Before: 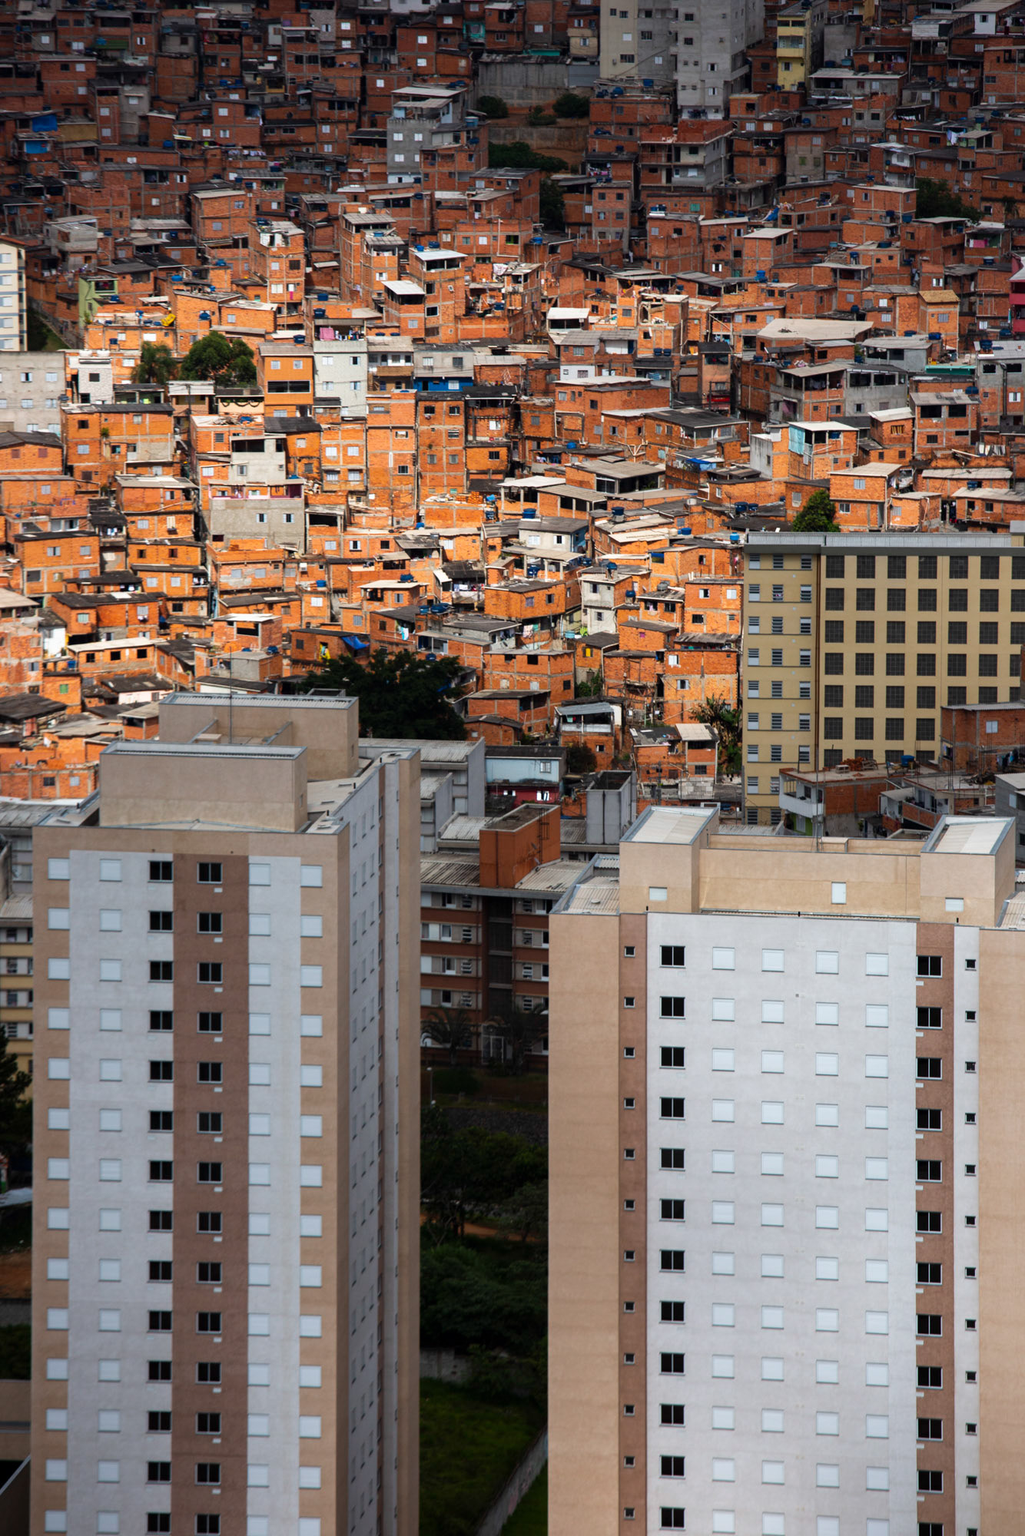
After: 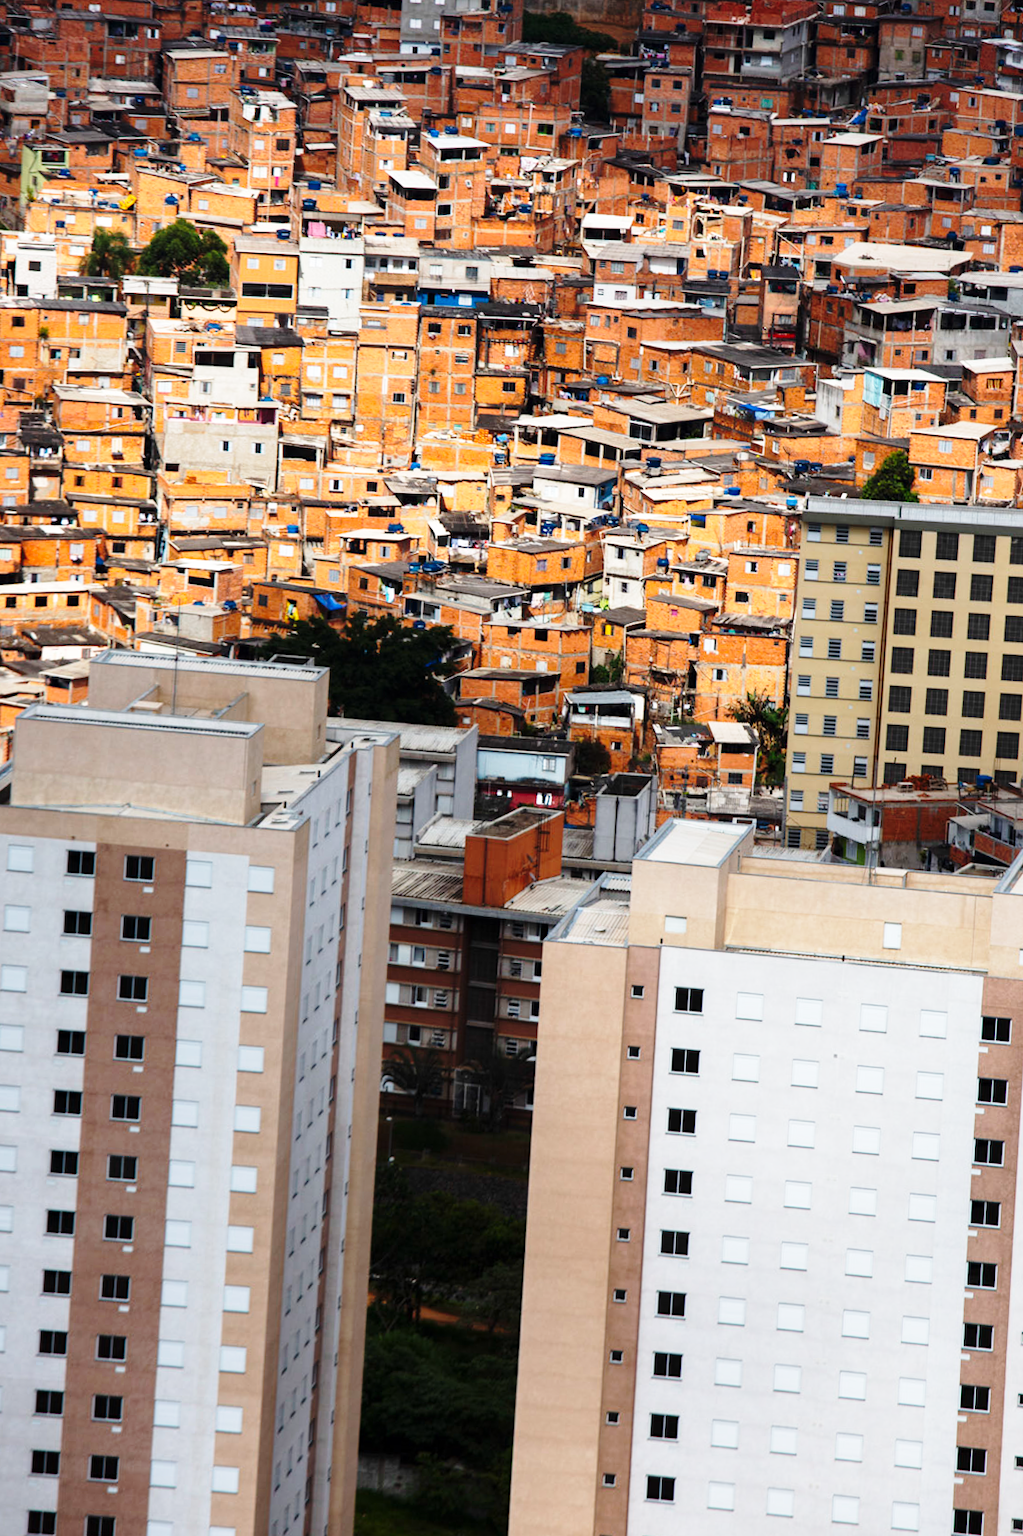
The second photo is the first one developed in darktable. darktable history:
base curve: curves: ch0 [(0, 0) (0.028, 0.03) (0.121, 0.232) (0.46, 0.748) (0.859, 0.968) (1, 1)], preserve colors none
crop and rotate: angle -3.27°, left 5.211%, top 5.211%, right 4.607%, bottom 4.607%
